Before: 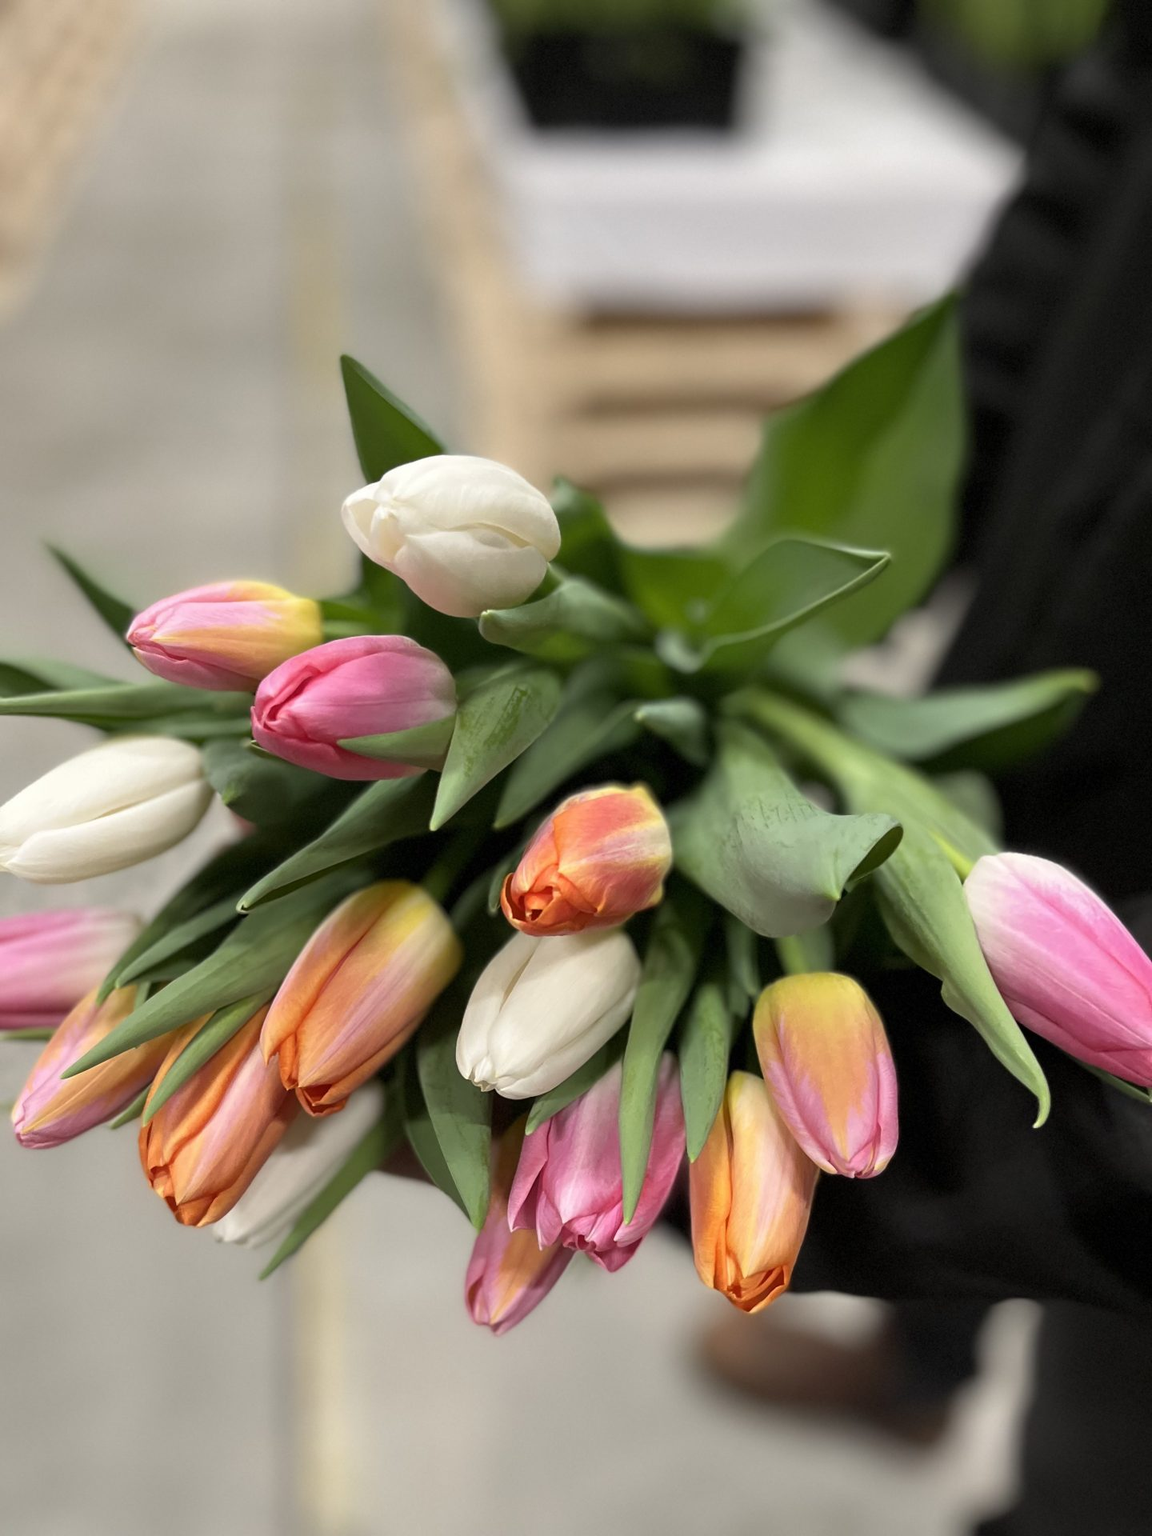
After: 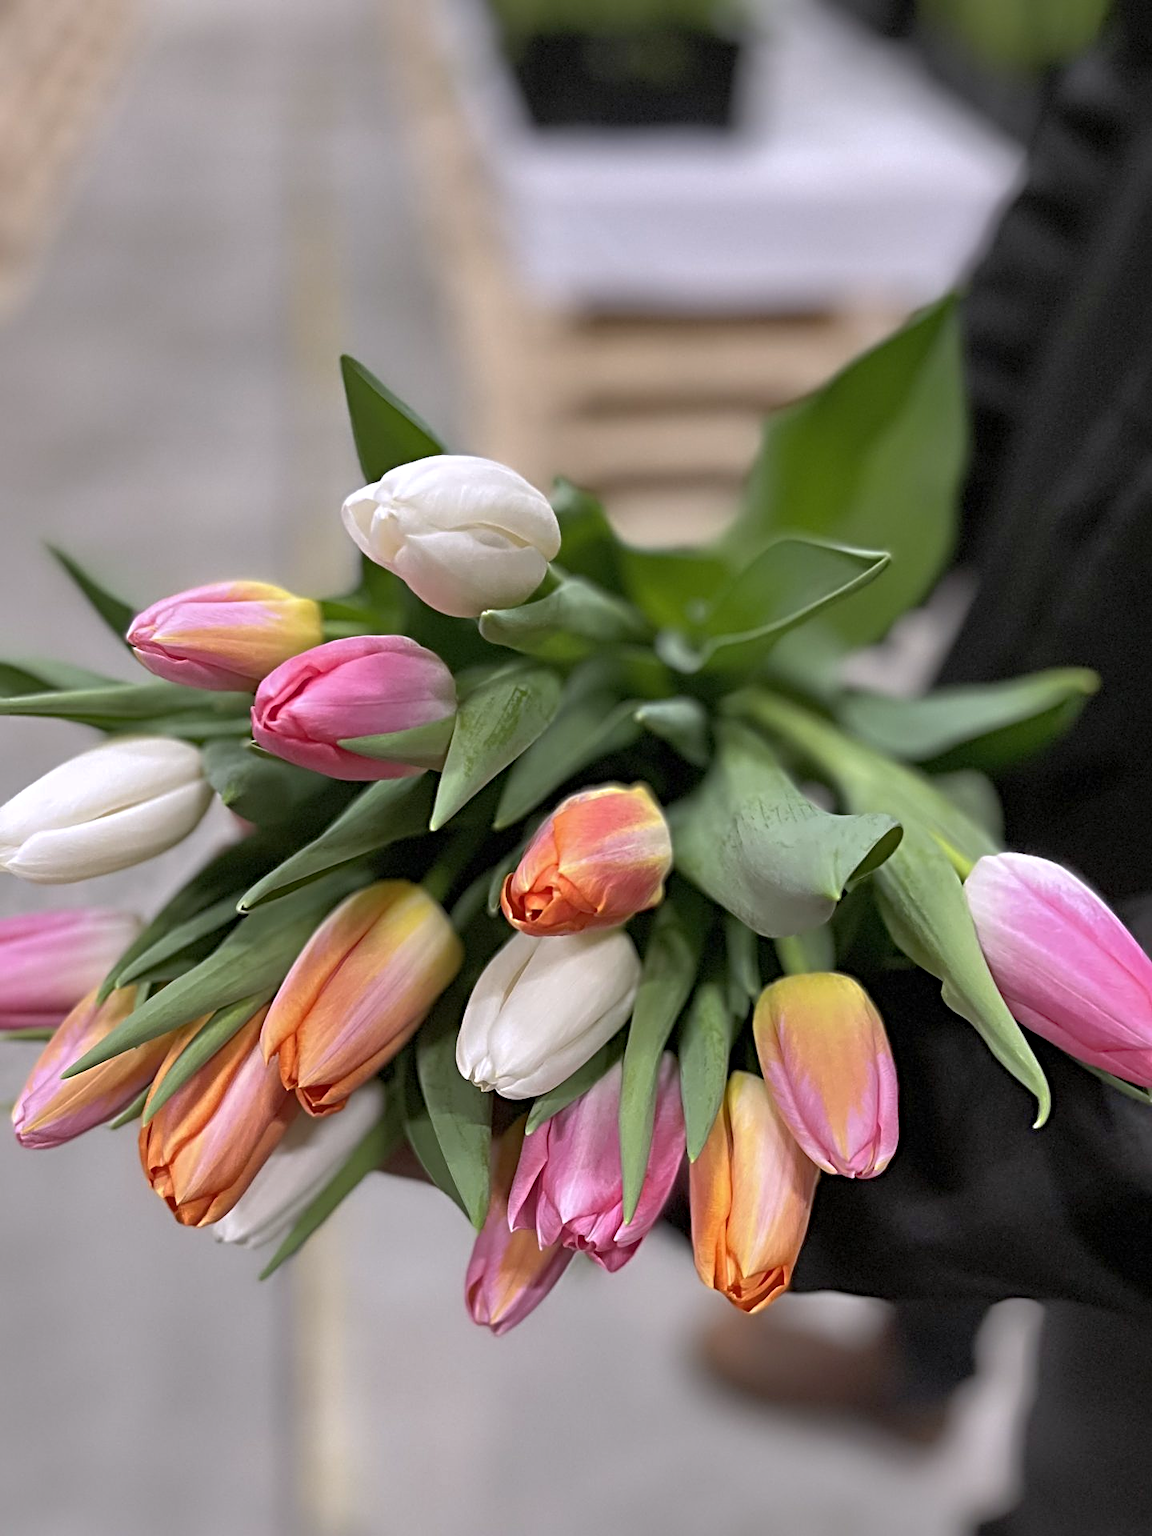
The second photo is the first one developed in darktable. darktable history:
shadows and highlights: on, module defaults
sharpen: radius 4.883
white balance: red 1.004, blue 1.096
